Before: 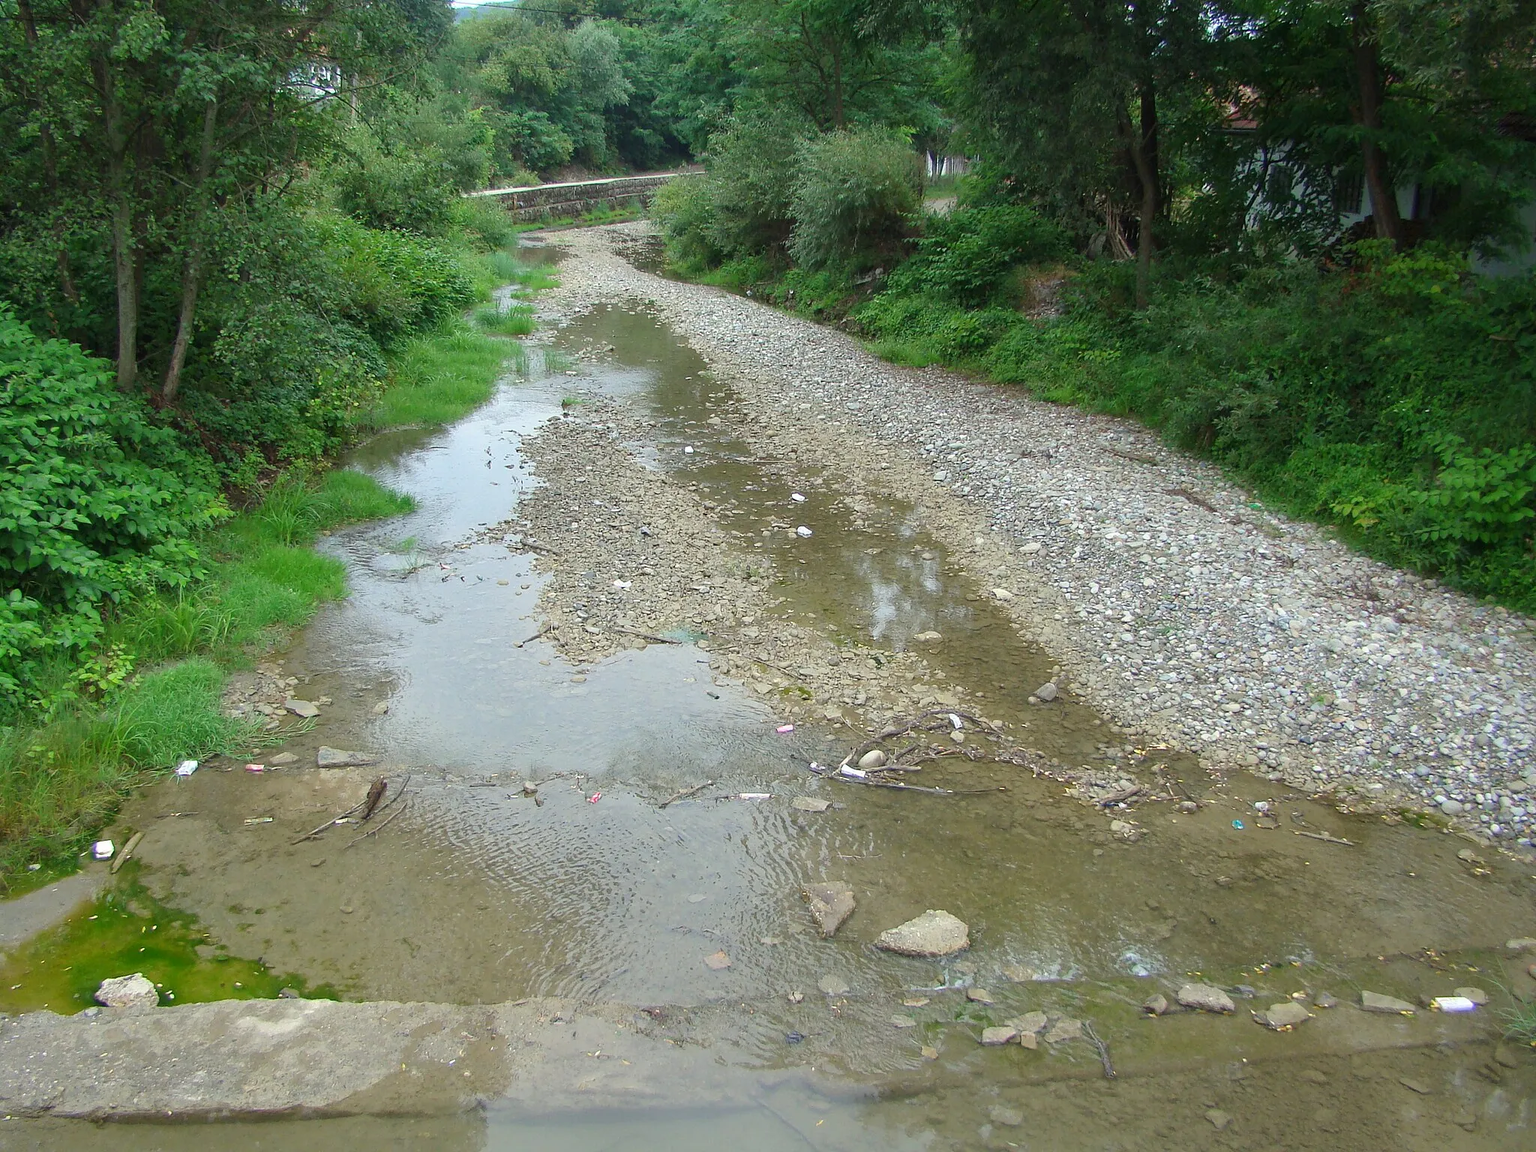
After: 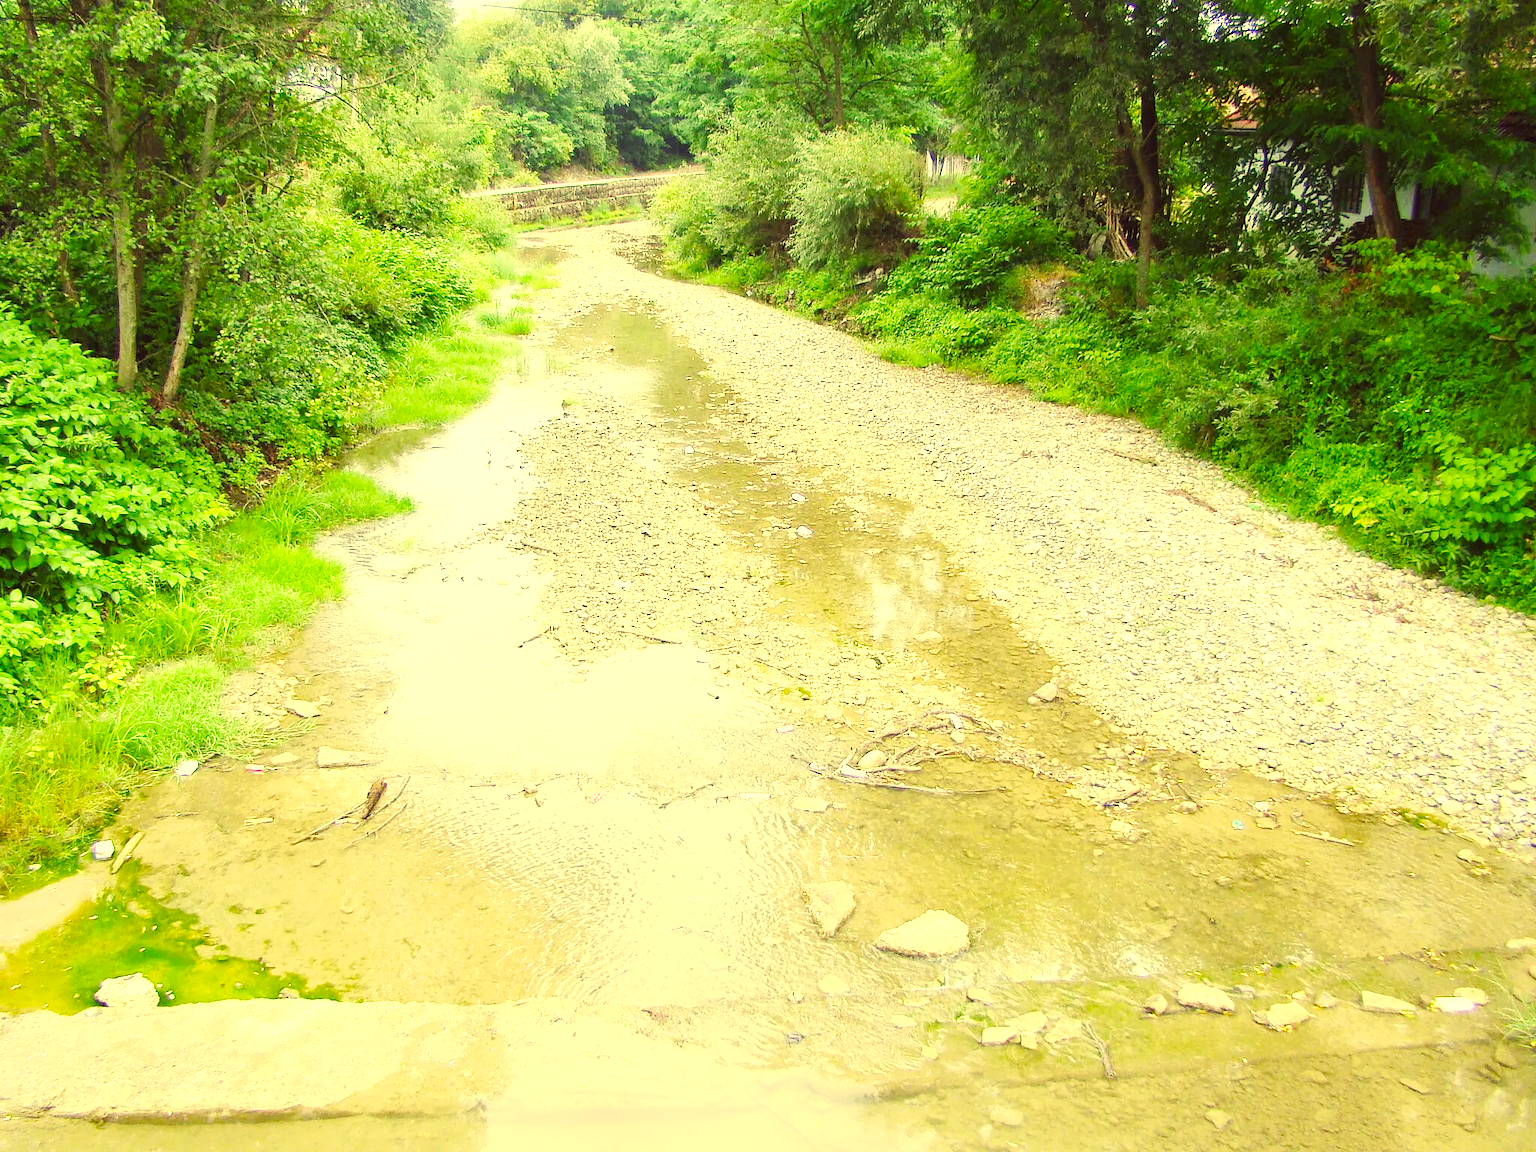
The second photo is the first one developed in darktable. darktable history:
base curve: curves: ch0 [(0, 0) (0.032, 0.025) (0.121, 0.166) (0.206, 0.329) (0.605, 0.79) (1, 1)], preserve colors none
color correction: highlights a* -0.595, highlights b* 39.8, shadows a* 9.63, shadows b* -0.478
exposure: exposure 1.513 EV, compensate highlight preservation false
